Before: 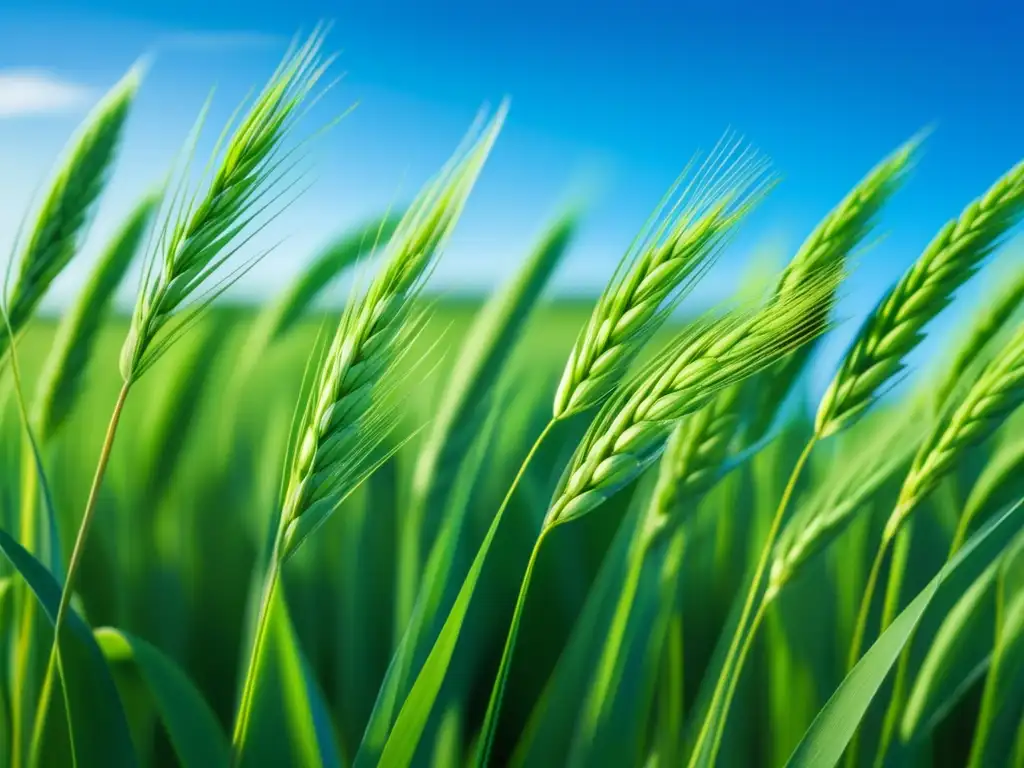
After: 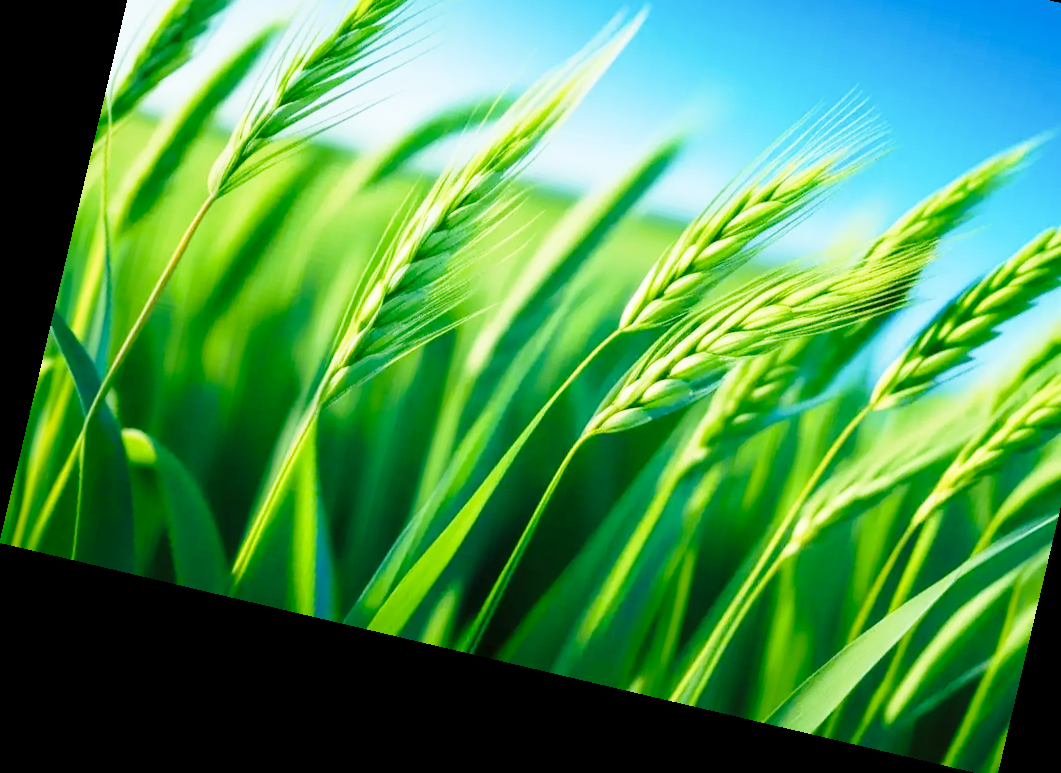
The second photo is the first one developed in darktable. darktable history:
rotate and perspective: rotation 13.27°, automatic cropping off
base curve: curves: ch0 [(0, 0) (0.028, 0.03) (0.121, 0.232) (0.46, 0.748) (0.859, 0.968) (1, 1)], preserve colors none
crop: top 20.916%, right 9.437%, bottom 0.316%
